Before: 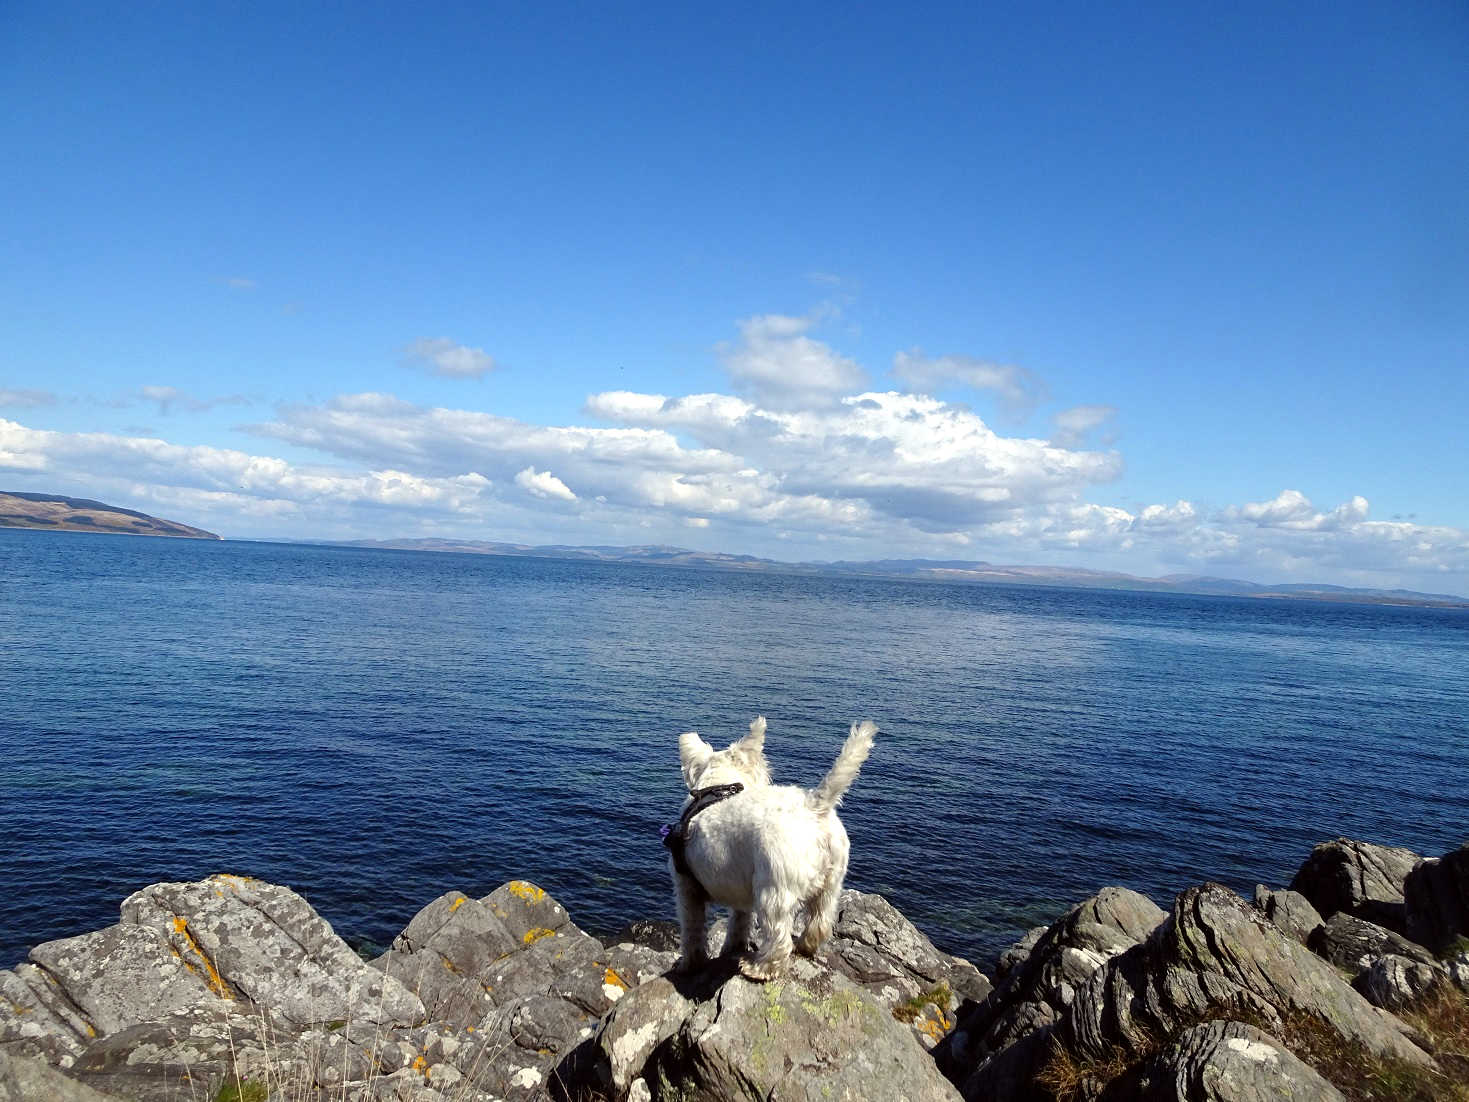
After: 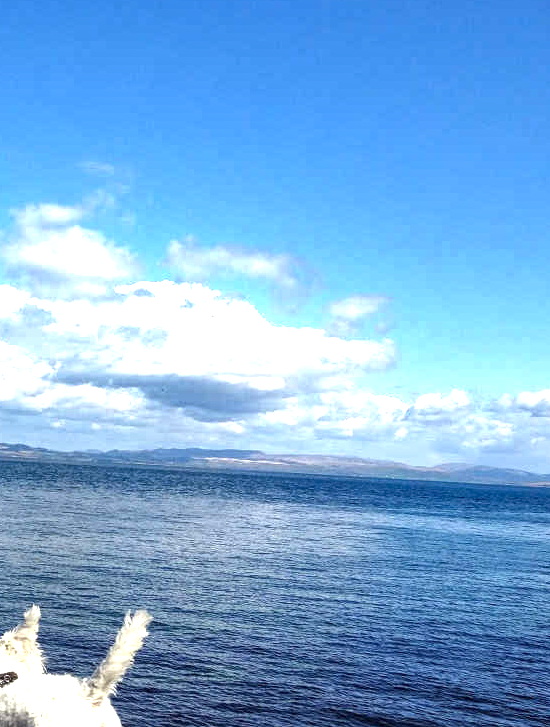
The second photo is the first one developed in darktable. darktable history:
crop and rotate: left 49.449%, top 10.103%, right 13.091%, bottom 23.887%
exposure: black level correction 0, exposure 0.693 EV, compensate highlight preservation false
shadows and highlights: soften with gaussian
local contrast: on, module defaults
